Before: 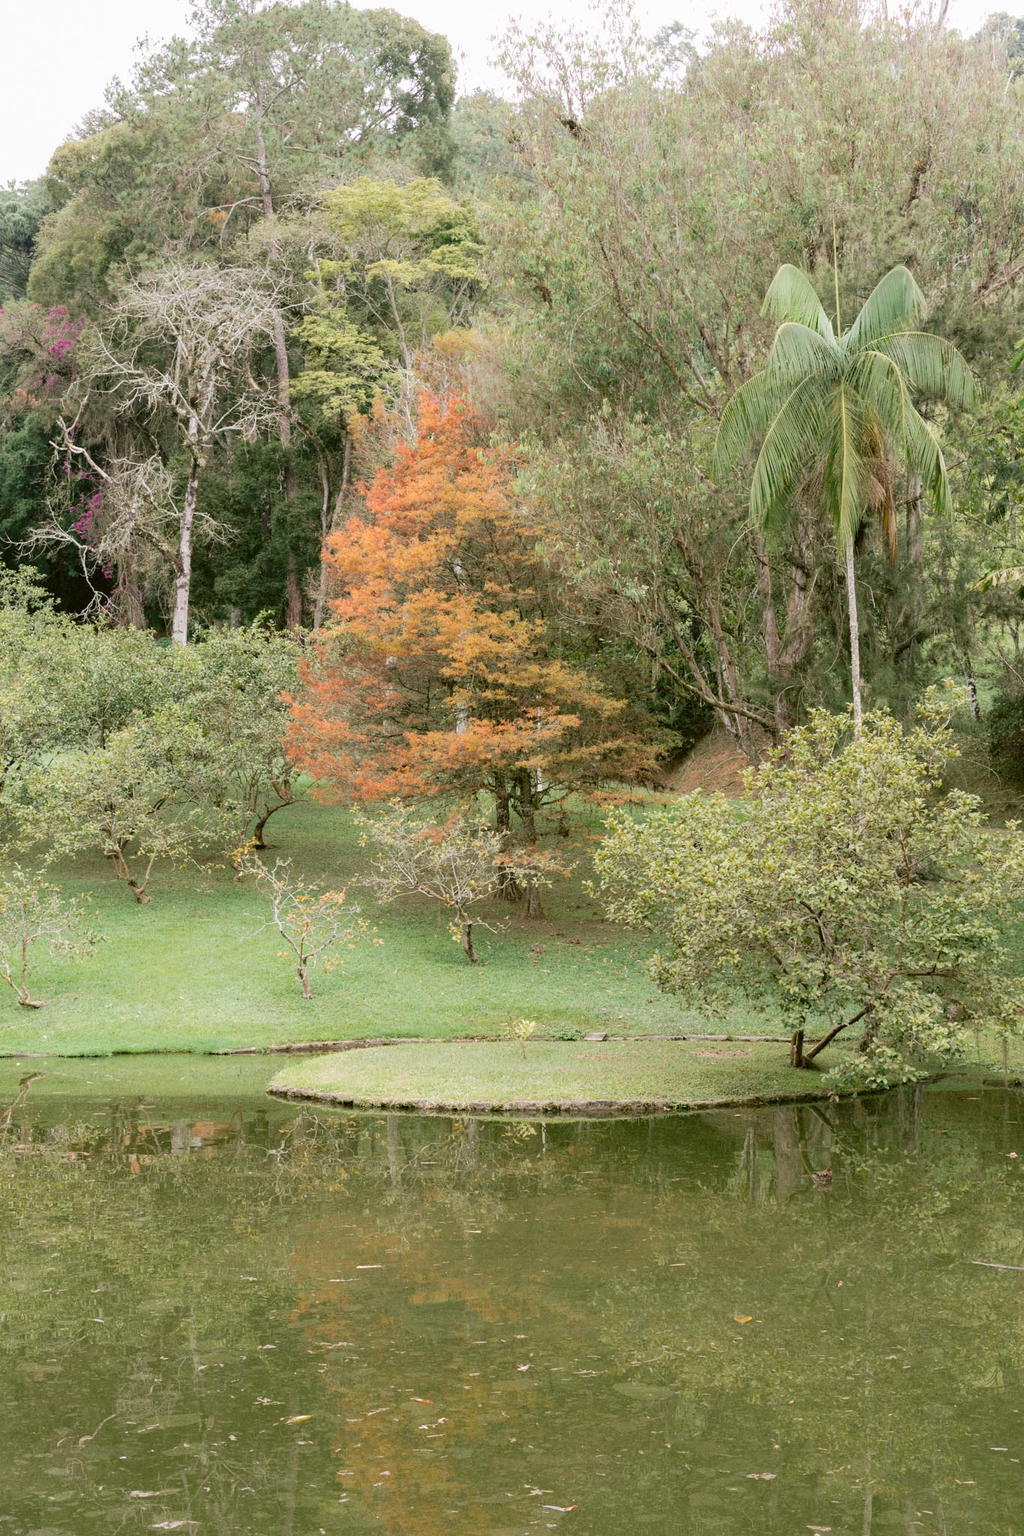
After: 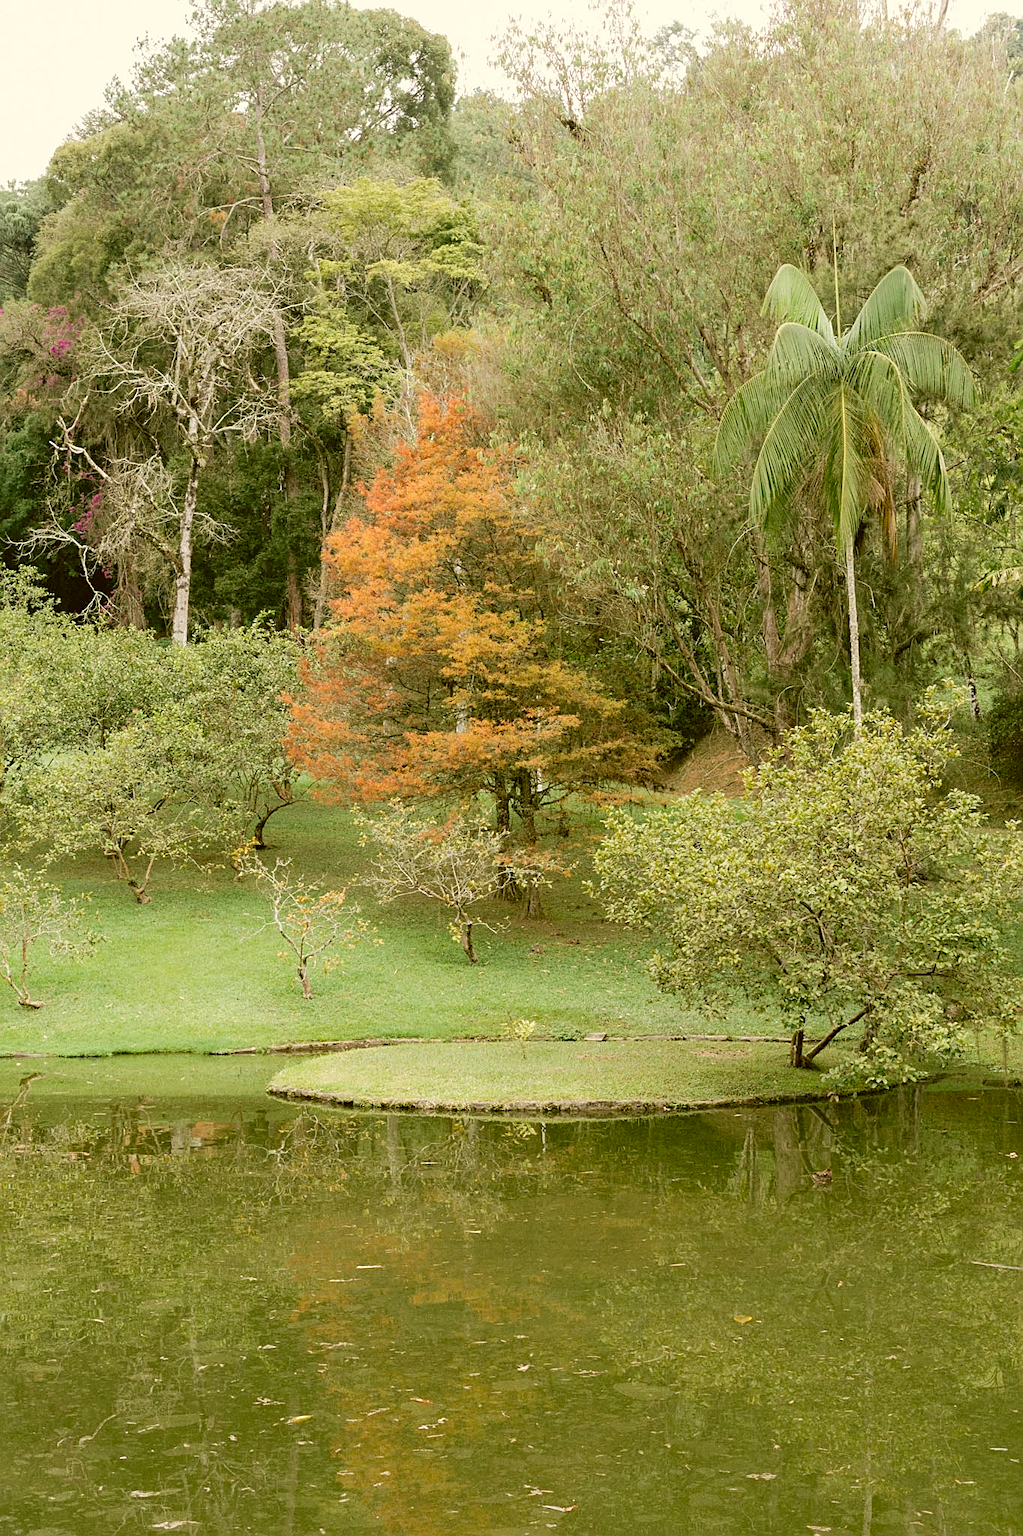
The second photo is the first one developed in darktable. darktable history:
color correction: highlights a* -1.43, highlights b* 10.12, shadows a* 0.395, shadows b* 19.35
sharpen: on, module defaults
